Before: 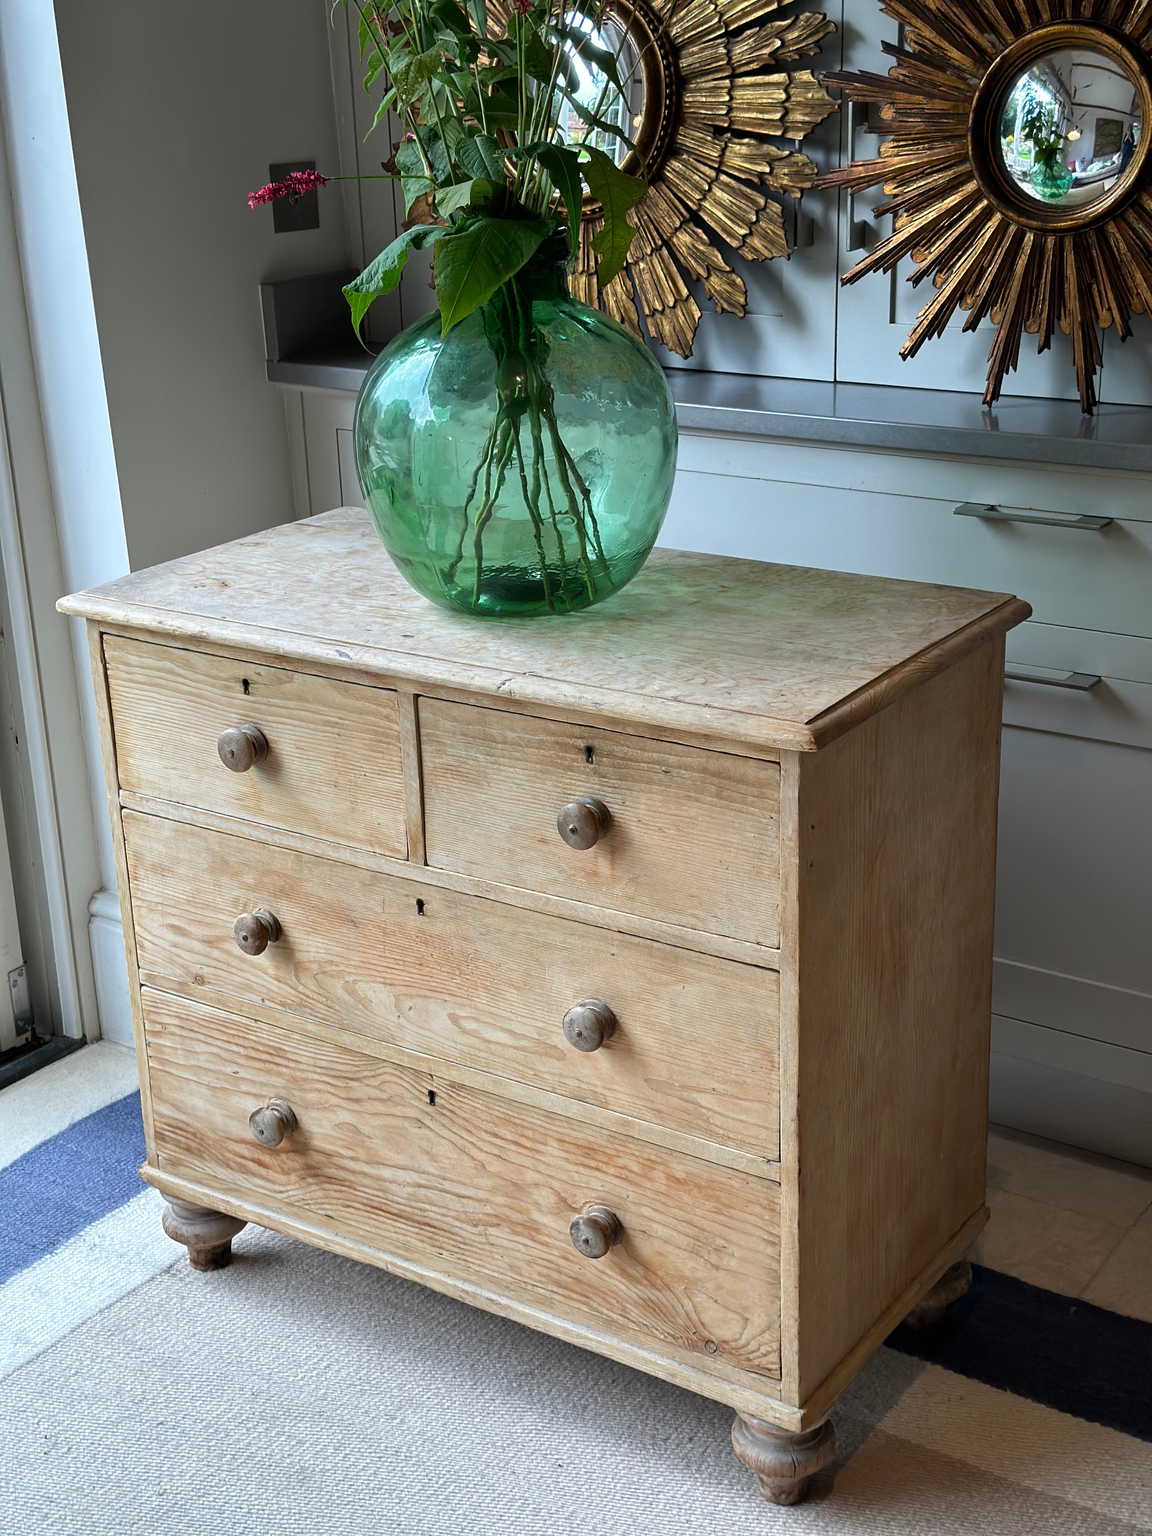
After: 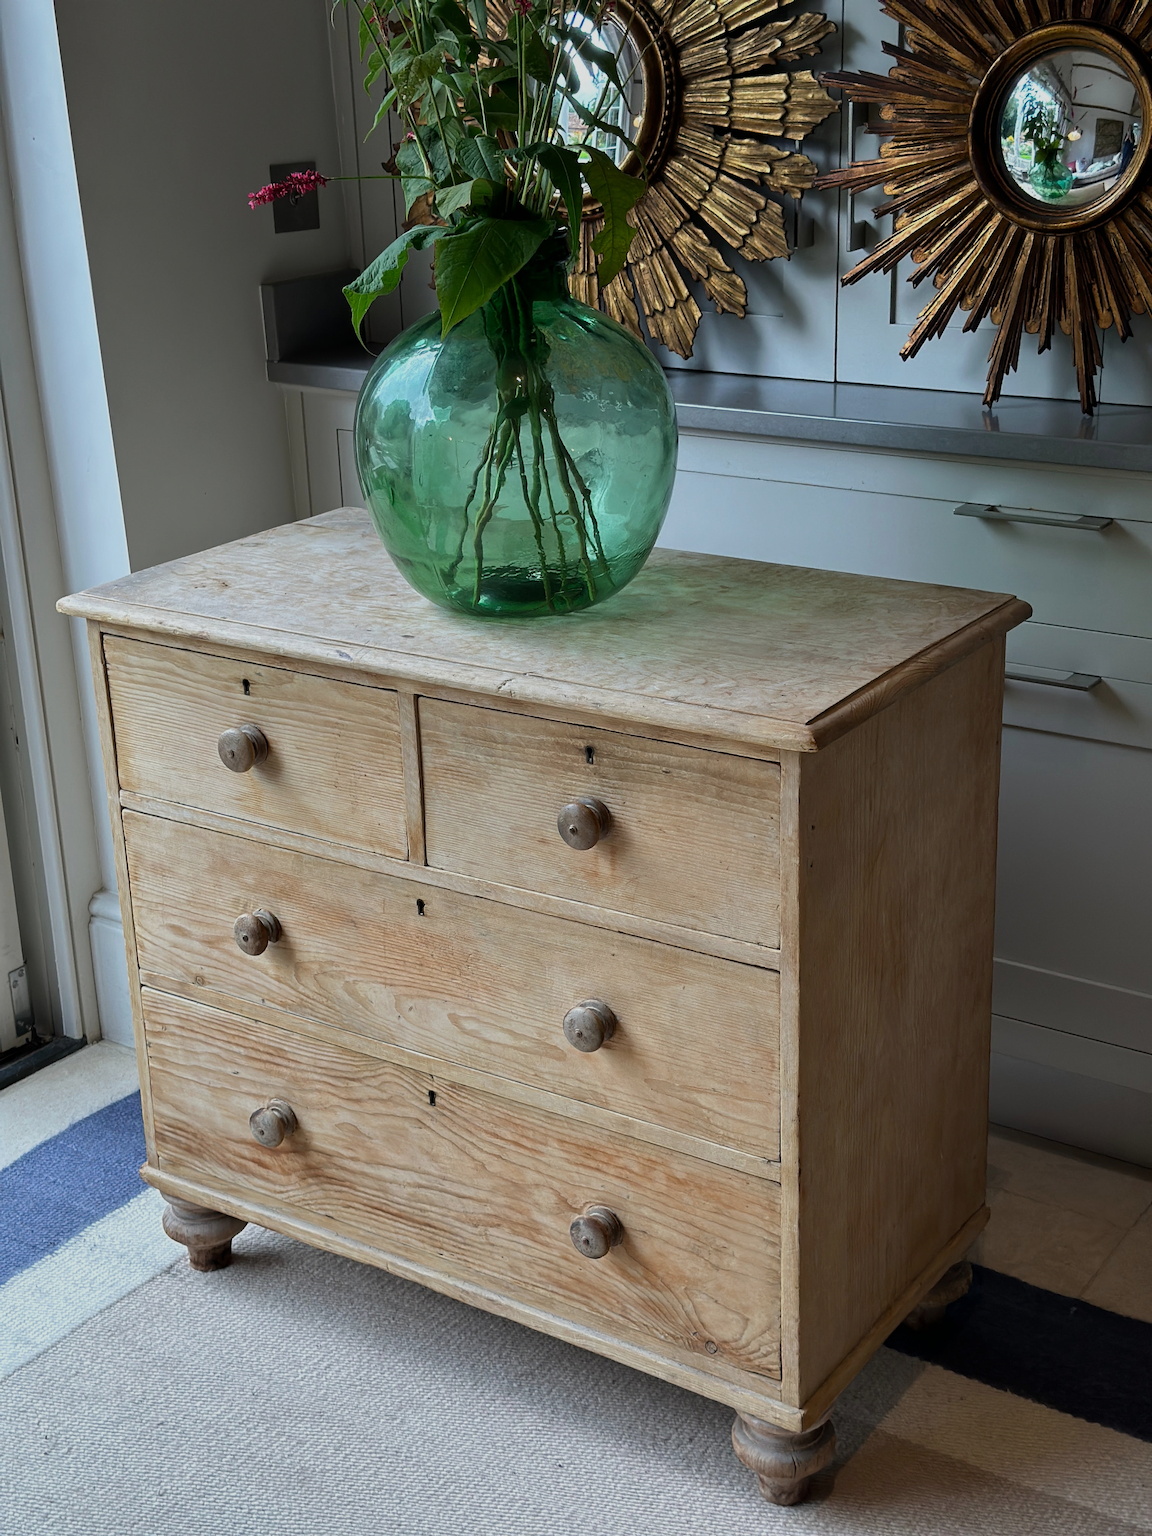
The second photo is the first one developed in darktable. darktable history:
exposure: exposure -0.462 EV, compensate highlight preservation false
white balance: emerald 1
